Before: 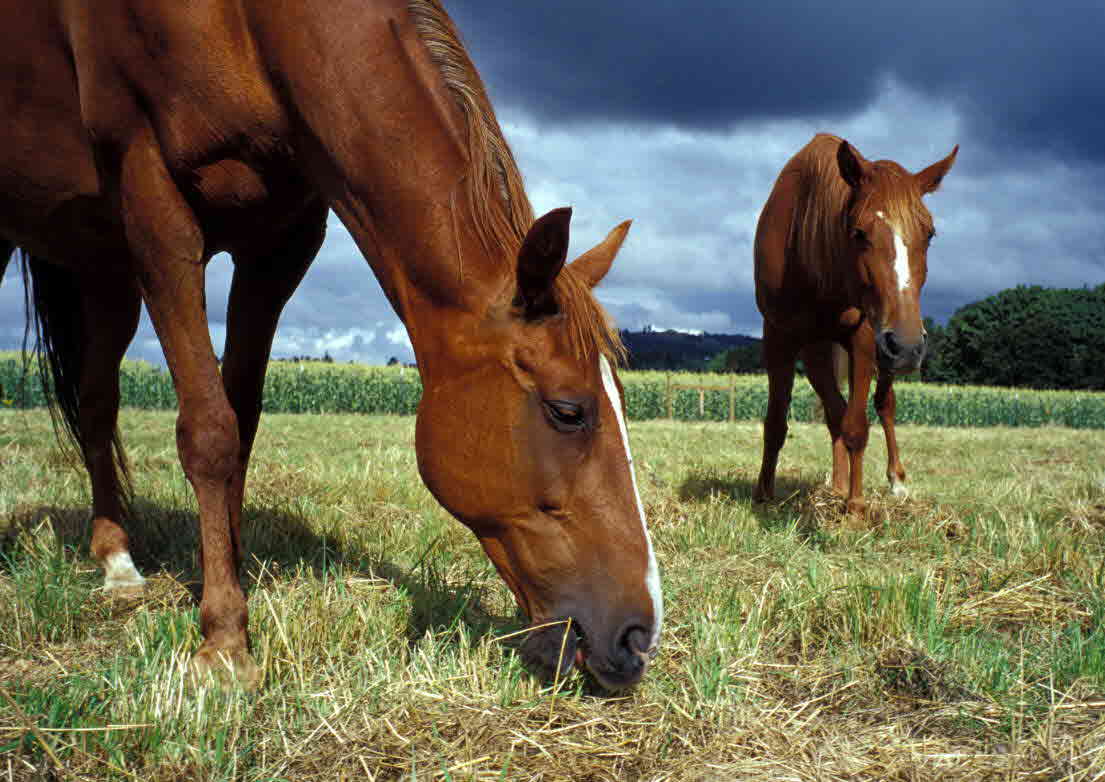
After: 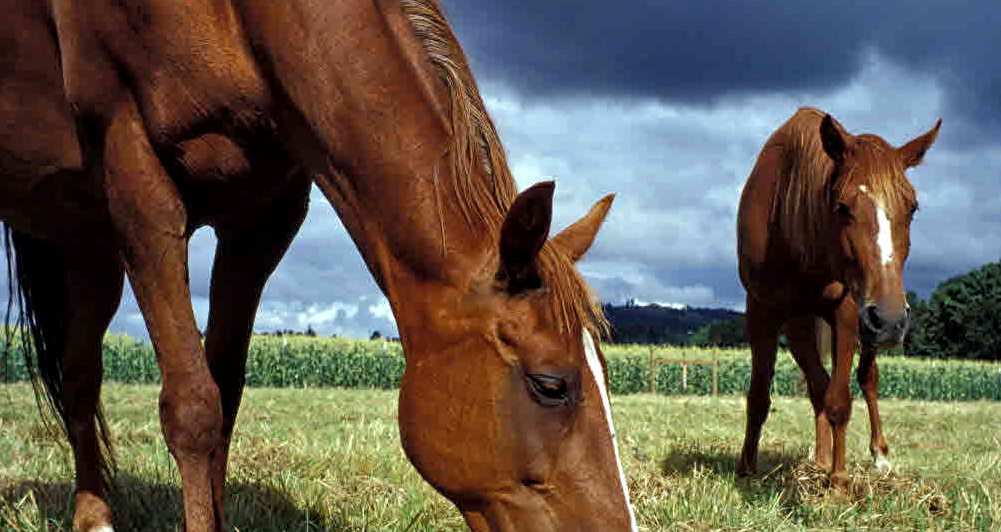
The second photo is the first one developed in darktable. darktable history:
crop: left 1.613%, top 3.452%, right 7.769%, bottom 28.51%
contrast equalizer: y [[0.509, 0.514, 0.523, 0.542, 0.578, 0.603], [0.5 ×6], [0.509, 0.514, 0.523, 0.542, 0.578, 0.603], [0.001, 0.002, 0.003, 0.005, 0.01, 0.013], [0.001, 0.002, 0.003, 0.005, 0.01, 0.013]]
shadows and highlights: radius 125.32, shadows 30.36, highlights -30.9, low approximation 0.01, soften with gaussian
